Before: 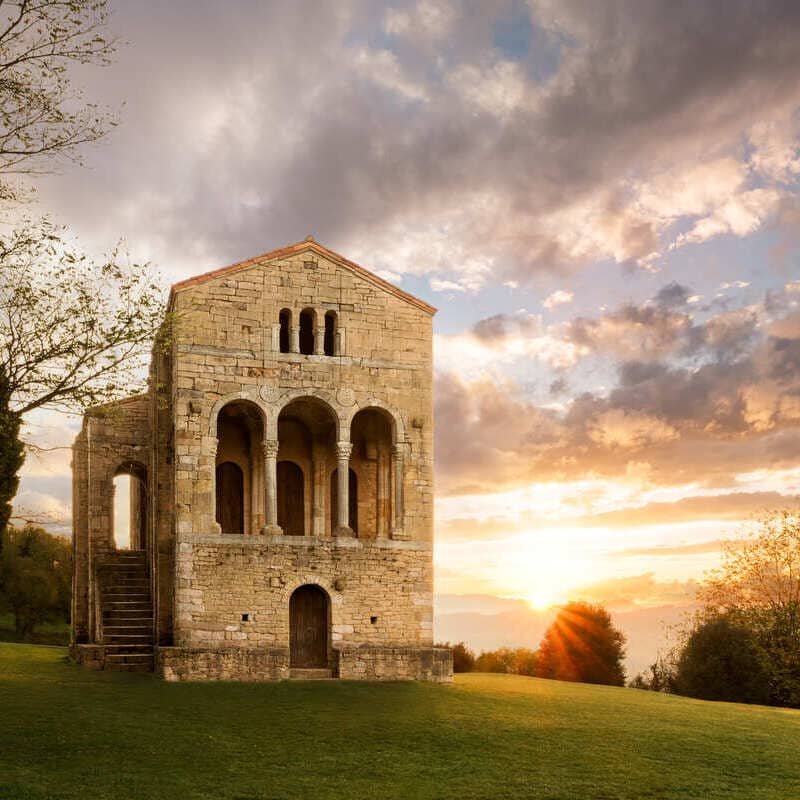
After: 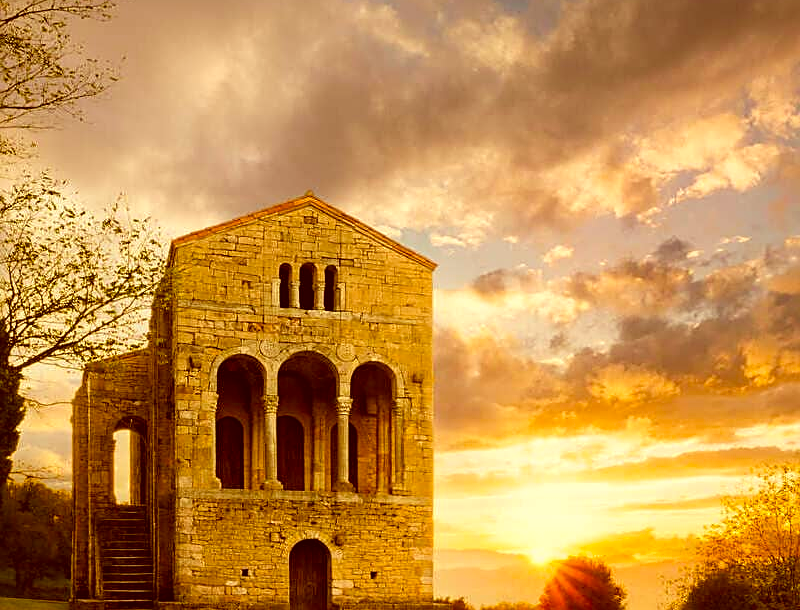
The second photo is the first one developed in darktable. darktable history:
color balance rgb: shadows lift › chroma 0.743%, shadows lift › hue 114.2°, power › luminance -3.741%, power › chroma 0.564%, power › hue 39.38°, perceptual saturation grading › global saturation 25.86%, global vibrance 20%
sharpen: on, module defaults
crop: top 5.638%, bottom 18.085%
color correction: highlights a* 1.15, highlights b* 23.69, shadows a* 15.48, shadows b* 24.78
